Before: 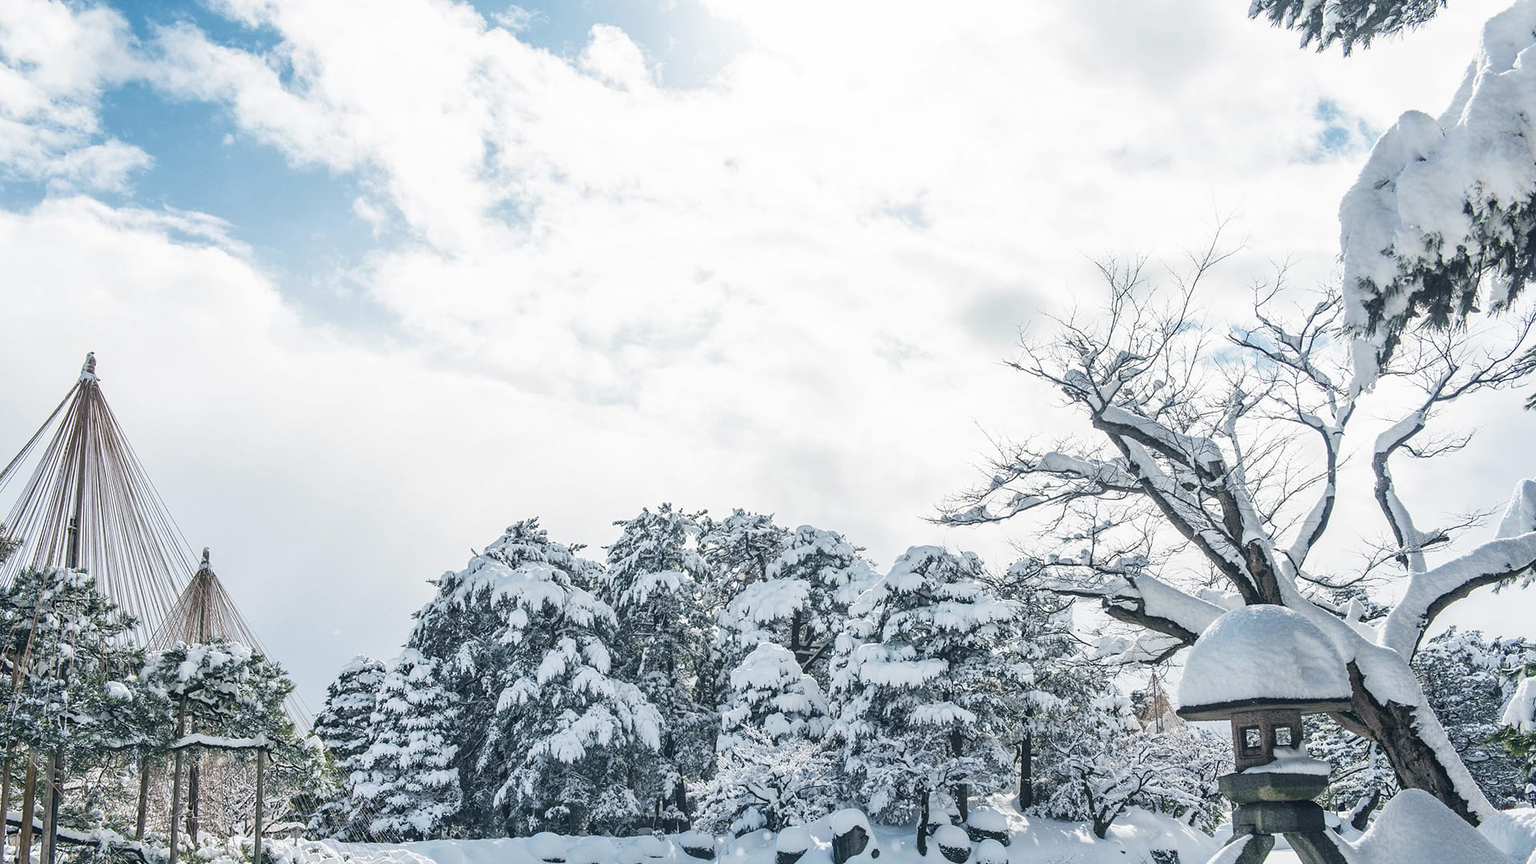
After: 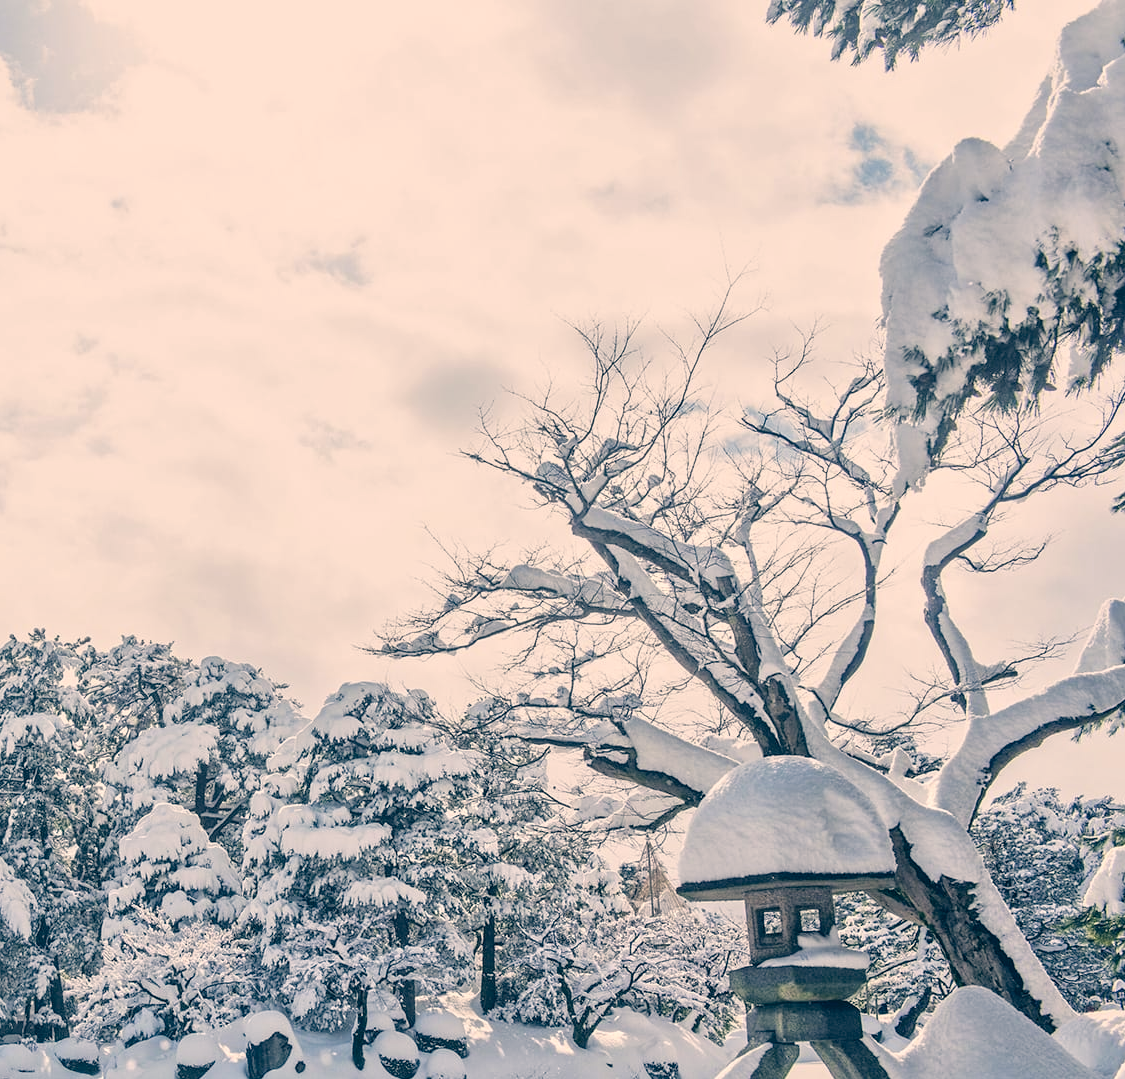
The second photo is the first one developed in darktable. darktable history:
tone equalizer: -8 EV -0.002 EV, -7 EV 0.005 EV, -6 EV -0.008 EV, -5 EV 0.007 EV, -4 EV -0.042 EV, -3 EV -0.233 EV, -2 EV -0.662 EV, -1 EV -0.983 EV, +0 EV -0.969 EV, smoothing diameter 2%, edges refinement/feathering 20, mask exposure compensation -1.57 EV, filter diffusion 5
color correction: highlights a* 10.32, highlights b* 14.66, shadows a* -9.59, shadows b* -15.02
levels: mode automatic, black 0.023%, white 99.97%, levels [0.062, 0.494, 0.925]
contrast brightness saturation: saturation -0.05
crop: left 41.402%
